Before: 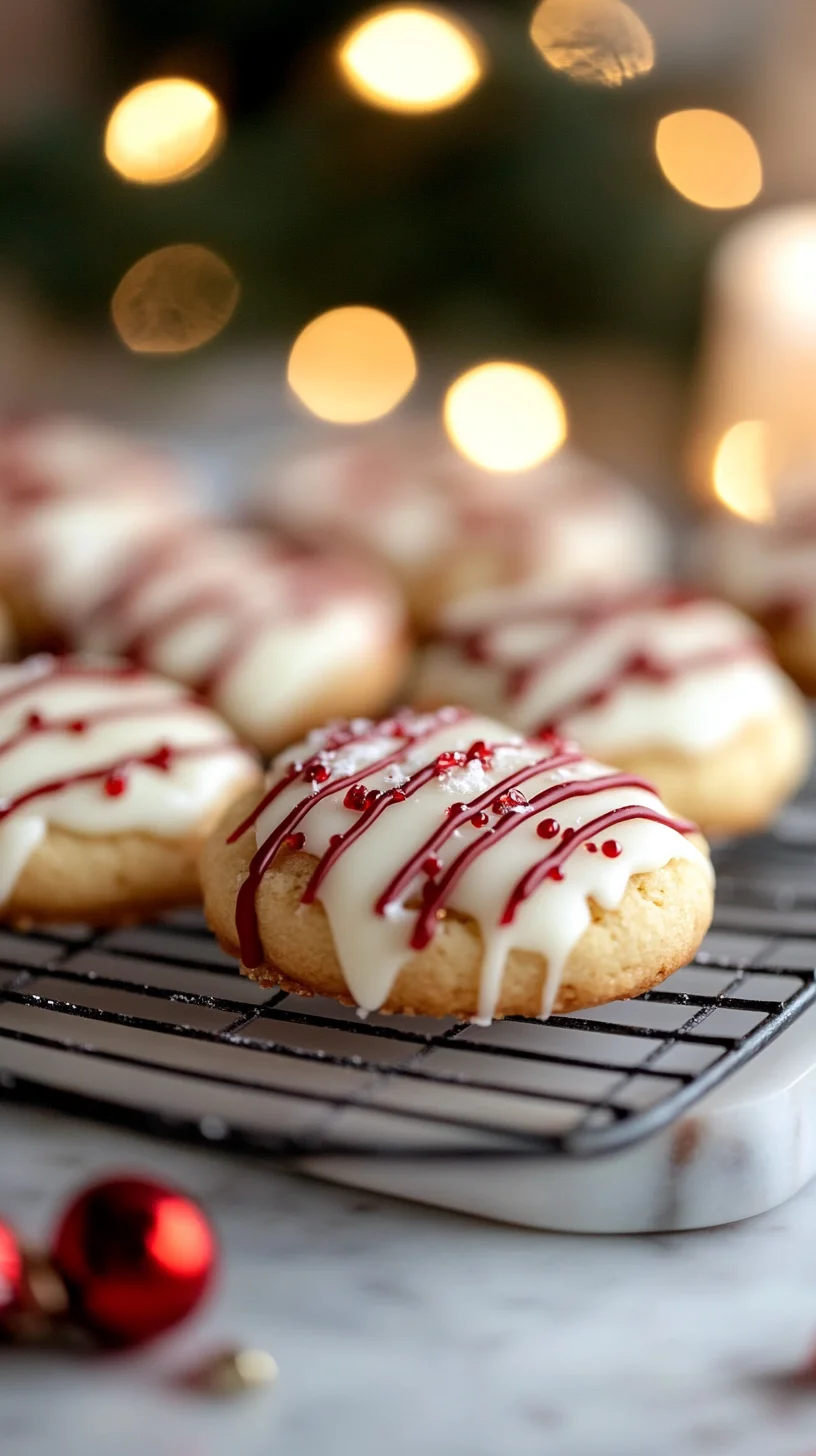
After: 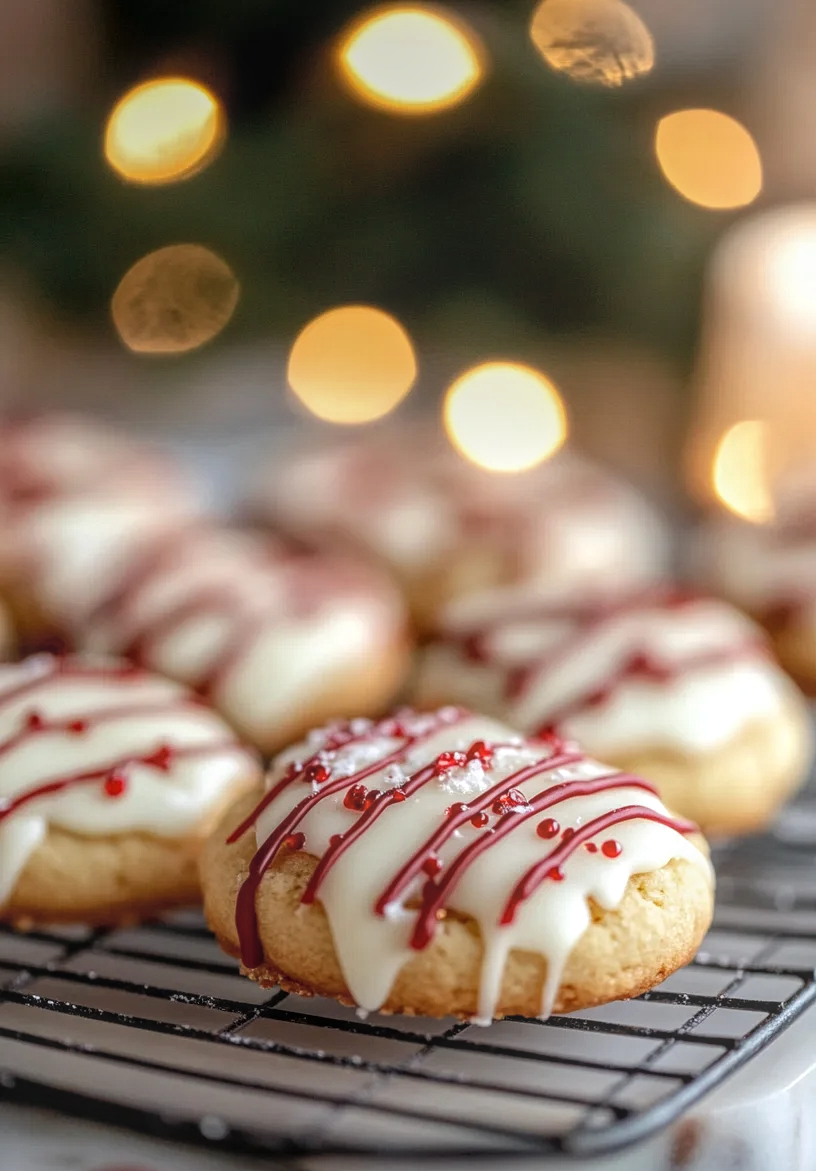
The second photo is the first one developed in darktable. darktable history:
crop: bottom 19.525%
local contrast: highlights 66%, shadows 33%, detail 166%, midtone range 0.2
